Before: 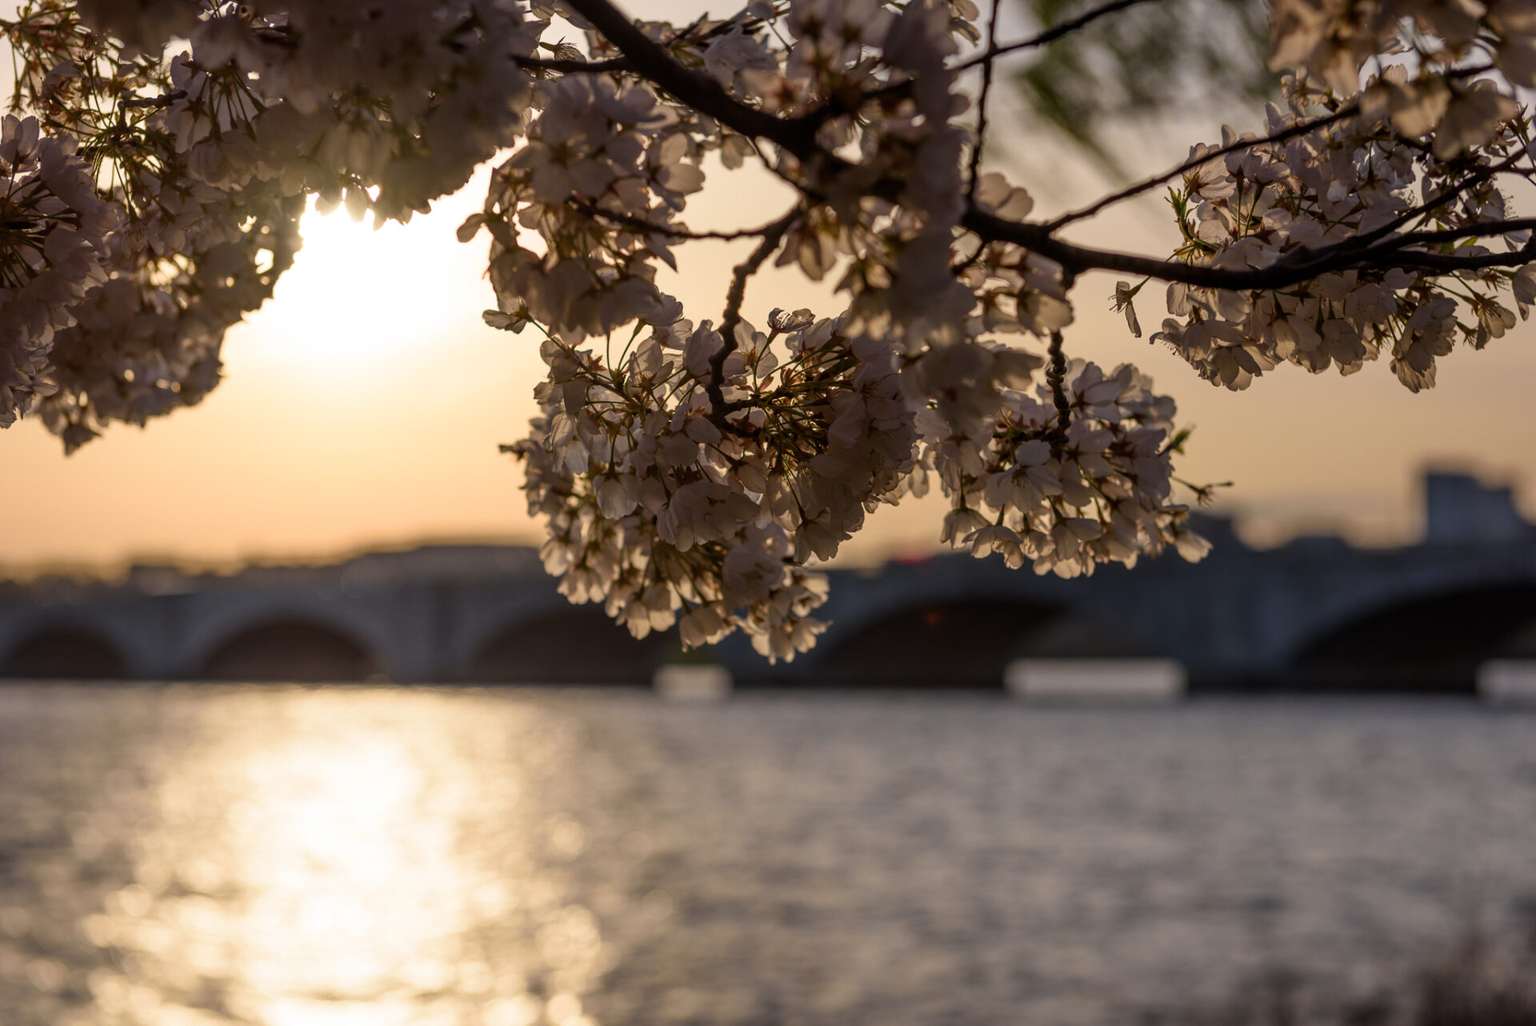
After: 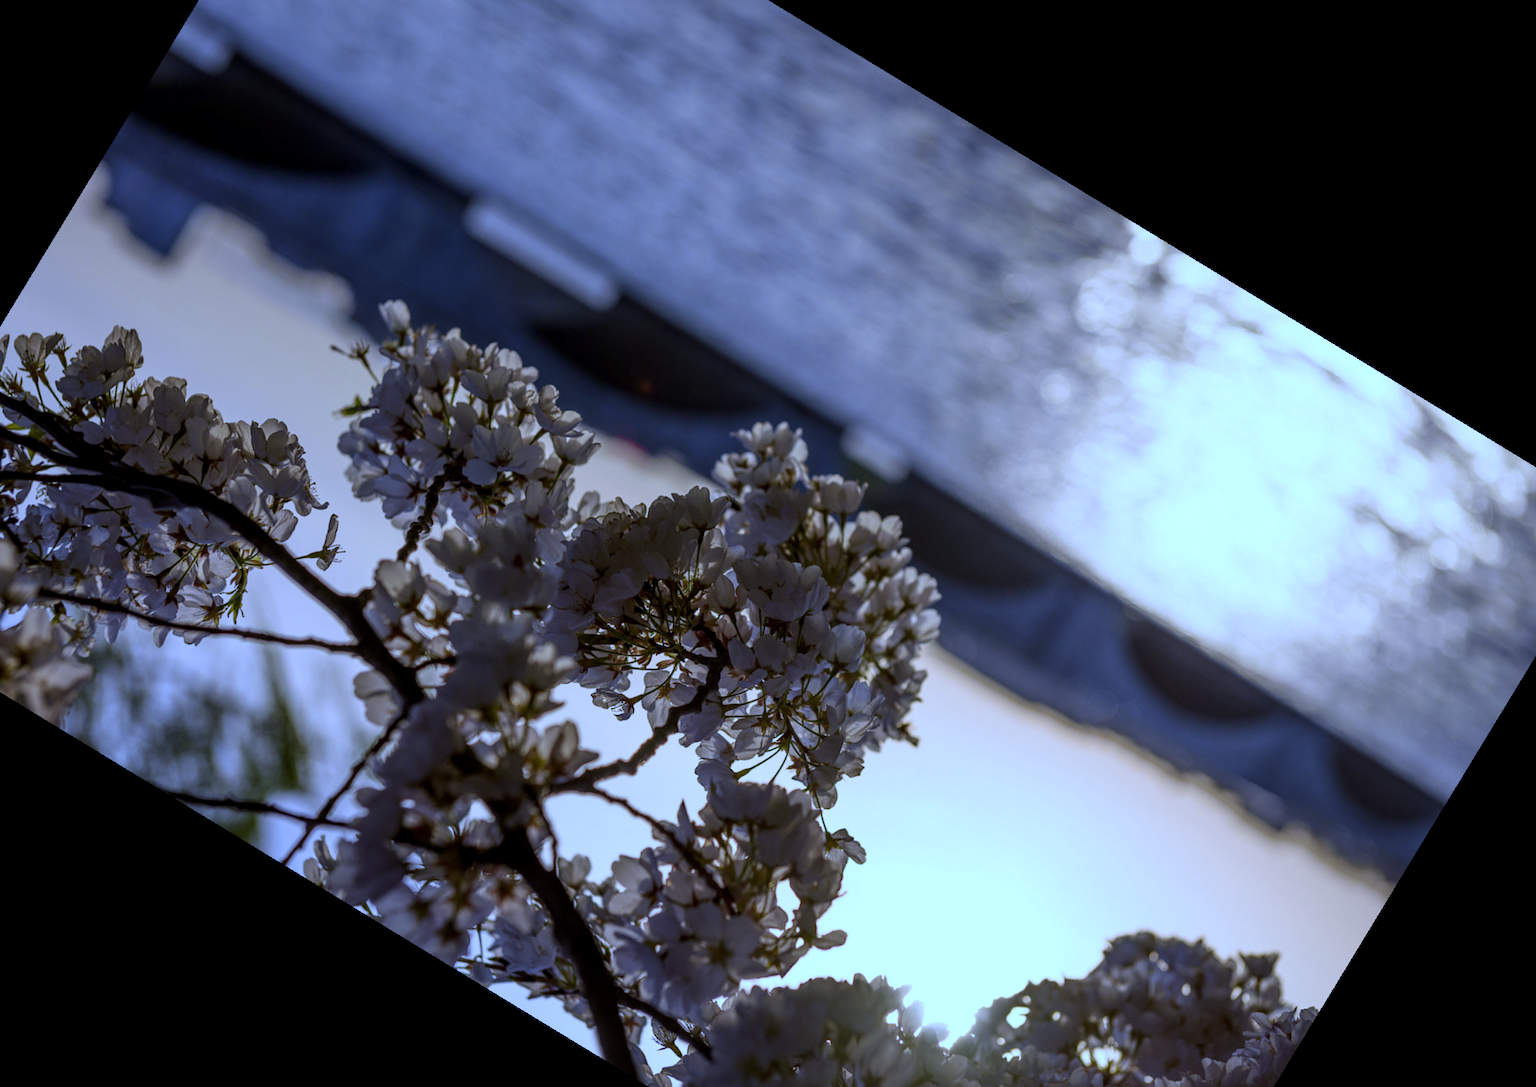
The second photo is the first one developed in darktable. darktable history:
crop and rotate: angle 148.68°, left 9.111%, top 15.603%, right 4.588%, bottom 17.041%
local contrast: highlights 100%, shadows 100%, detail 120%, midtone range 0.2
white balance: red 0.766, blue 1.537
